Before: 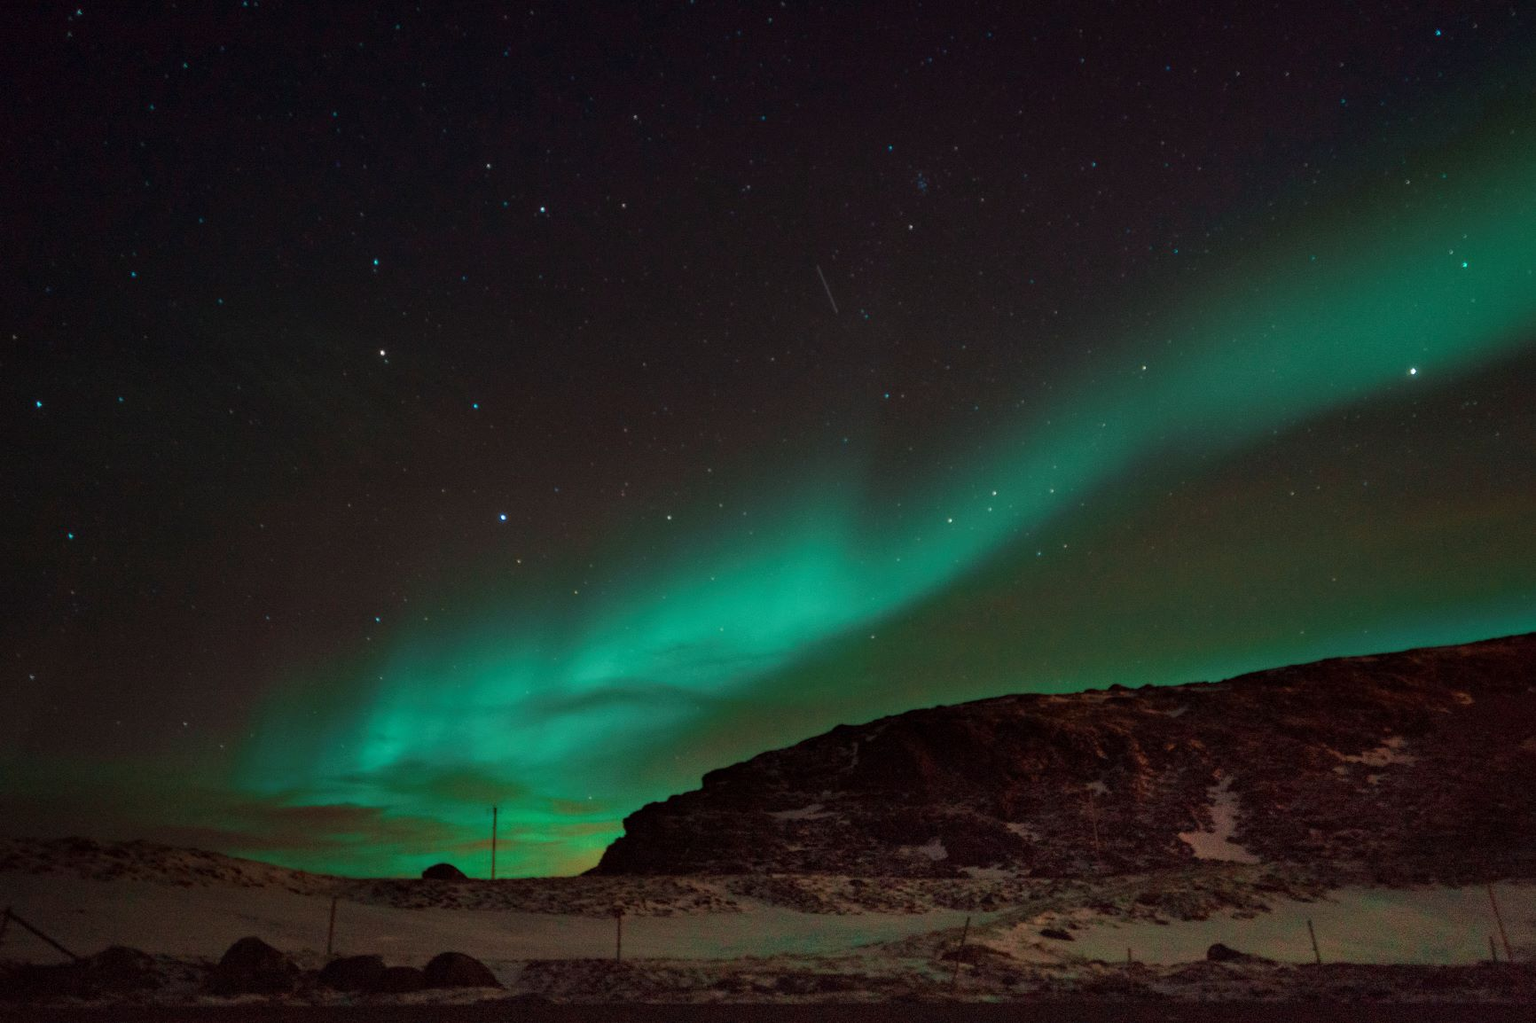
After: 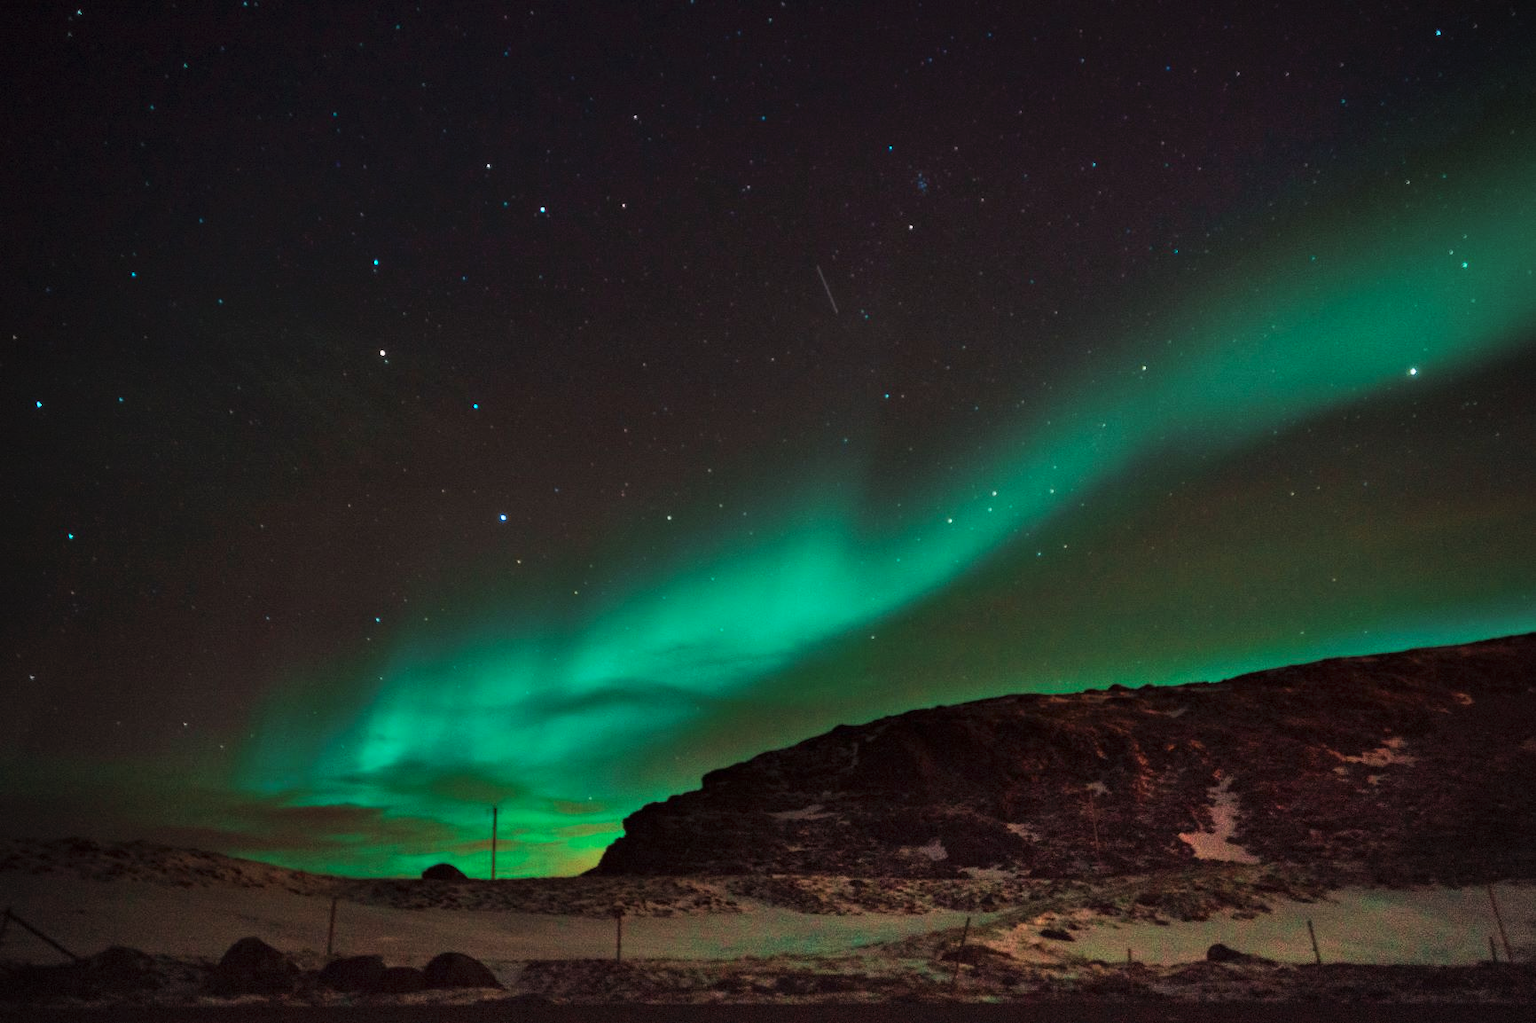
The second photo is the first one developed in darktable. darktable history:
tone curve: curves: ch0 [(0, 0) (0.003, 0.003) (0.011, 0.012) (0.025, 0.024) (0.044, 0.039) (0.069, 0.052) (0.1, 0.072) (0.136, 0.097) (0.177, 0.128) (0.224, 0.168) (0.277, 0.217) (0.335, 0.276) (0.399, 0.345) (0.468, 0.429) (0.543, 0.524) (0.623, 0.628) (0.709, 0.732) (0.801, 0.829) (0.898, 0.919) (1, 1)], preserve colors none
shadows and highlights: soften with gaussian
vignetting: on, module defaults
